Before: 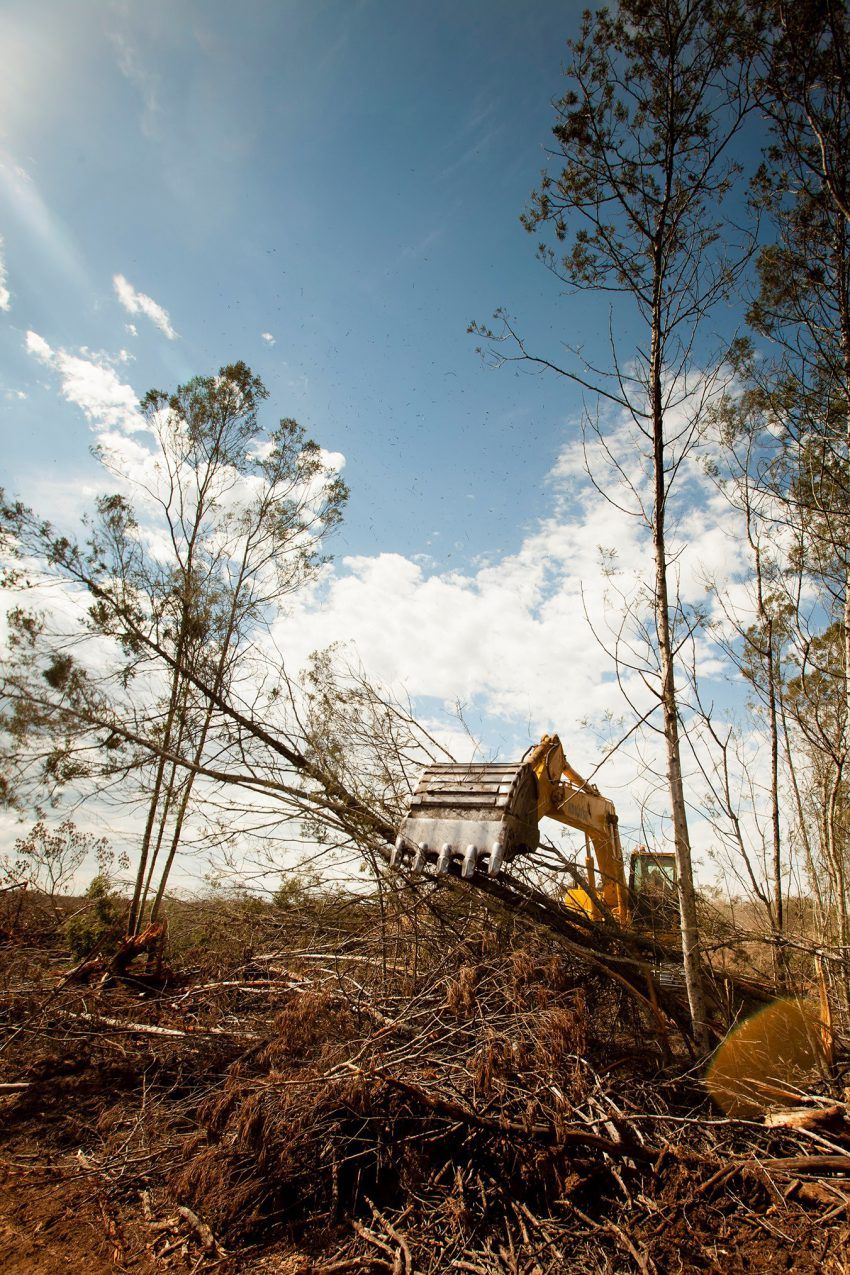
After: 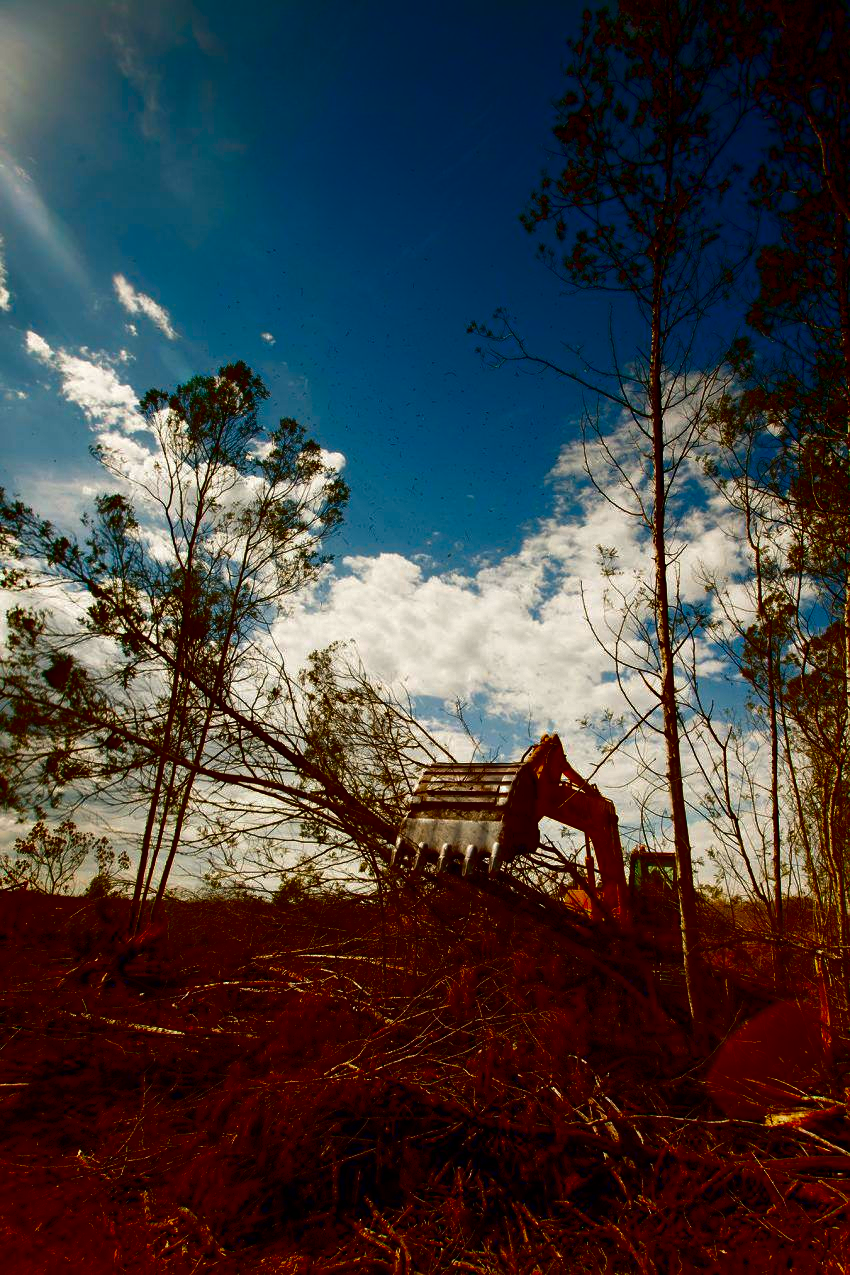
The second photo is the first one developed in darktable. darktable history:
contrast brightness saturation: brightness -1, saturation 1
white balance: red 1.009, blue 0.985
